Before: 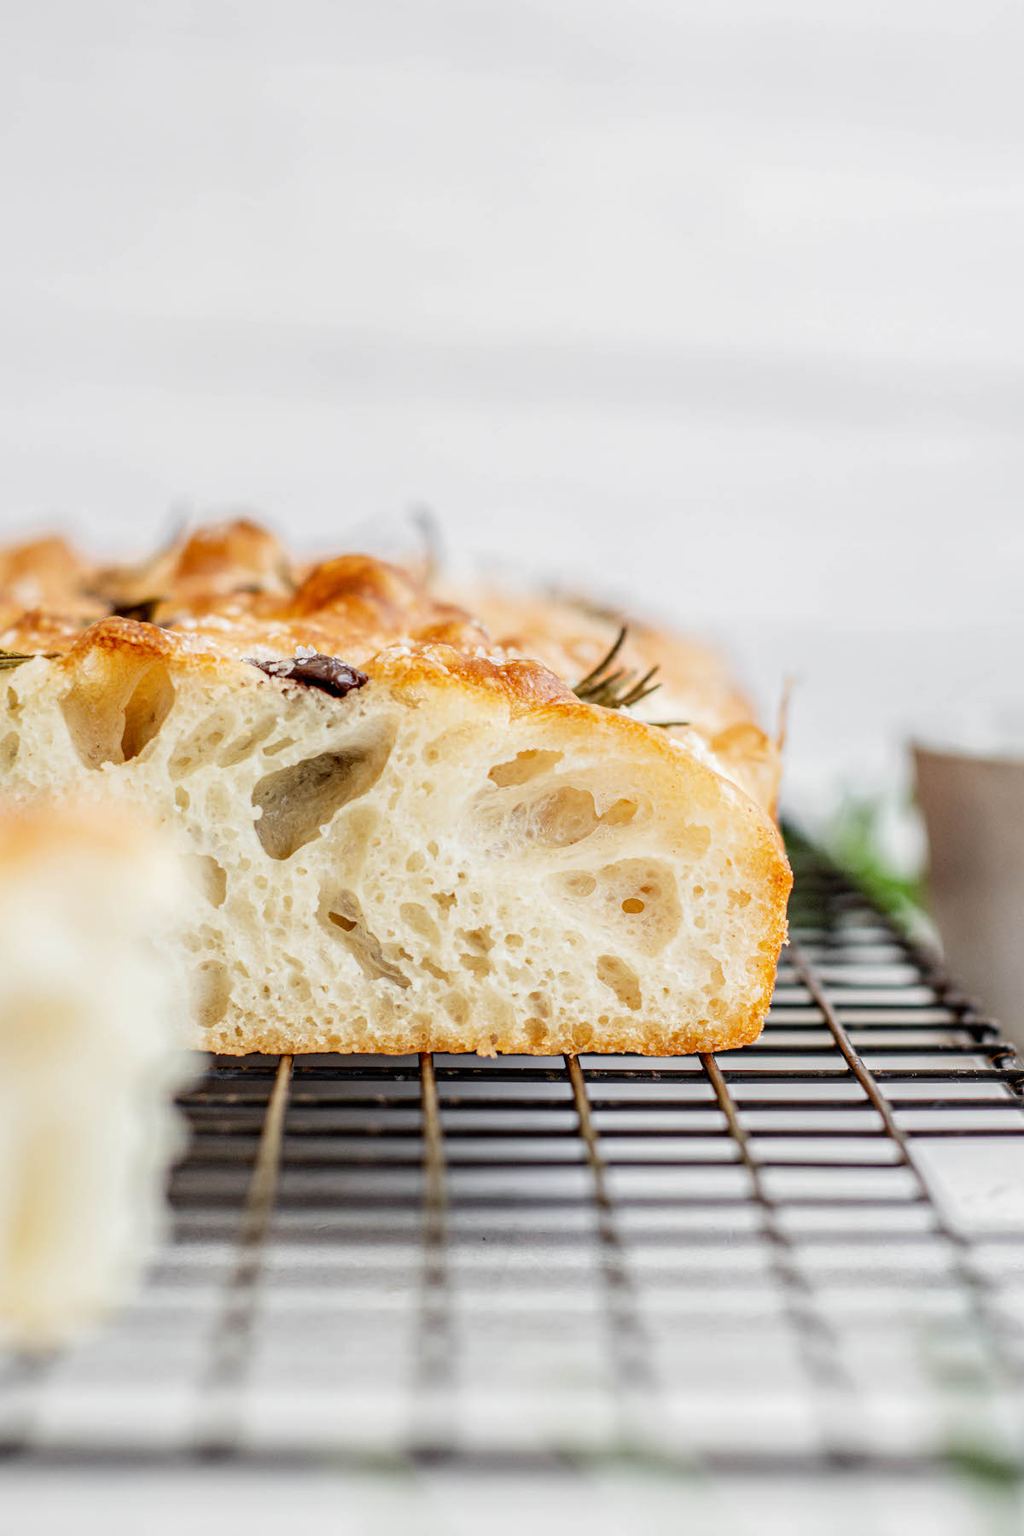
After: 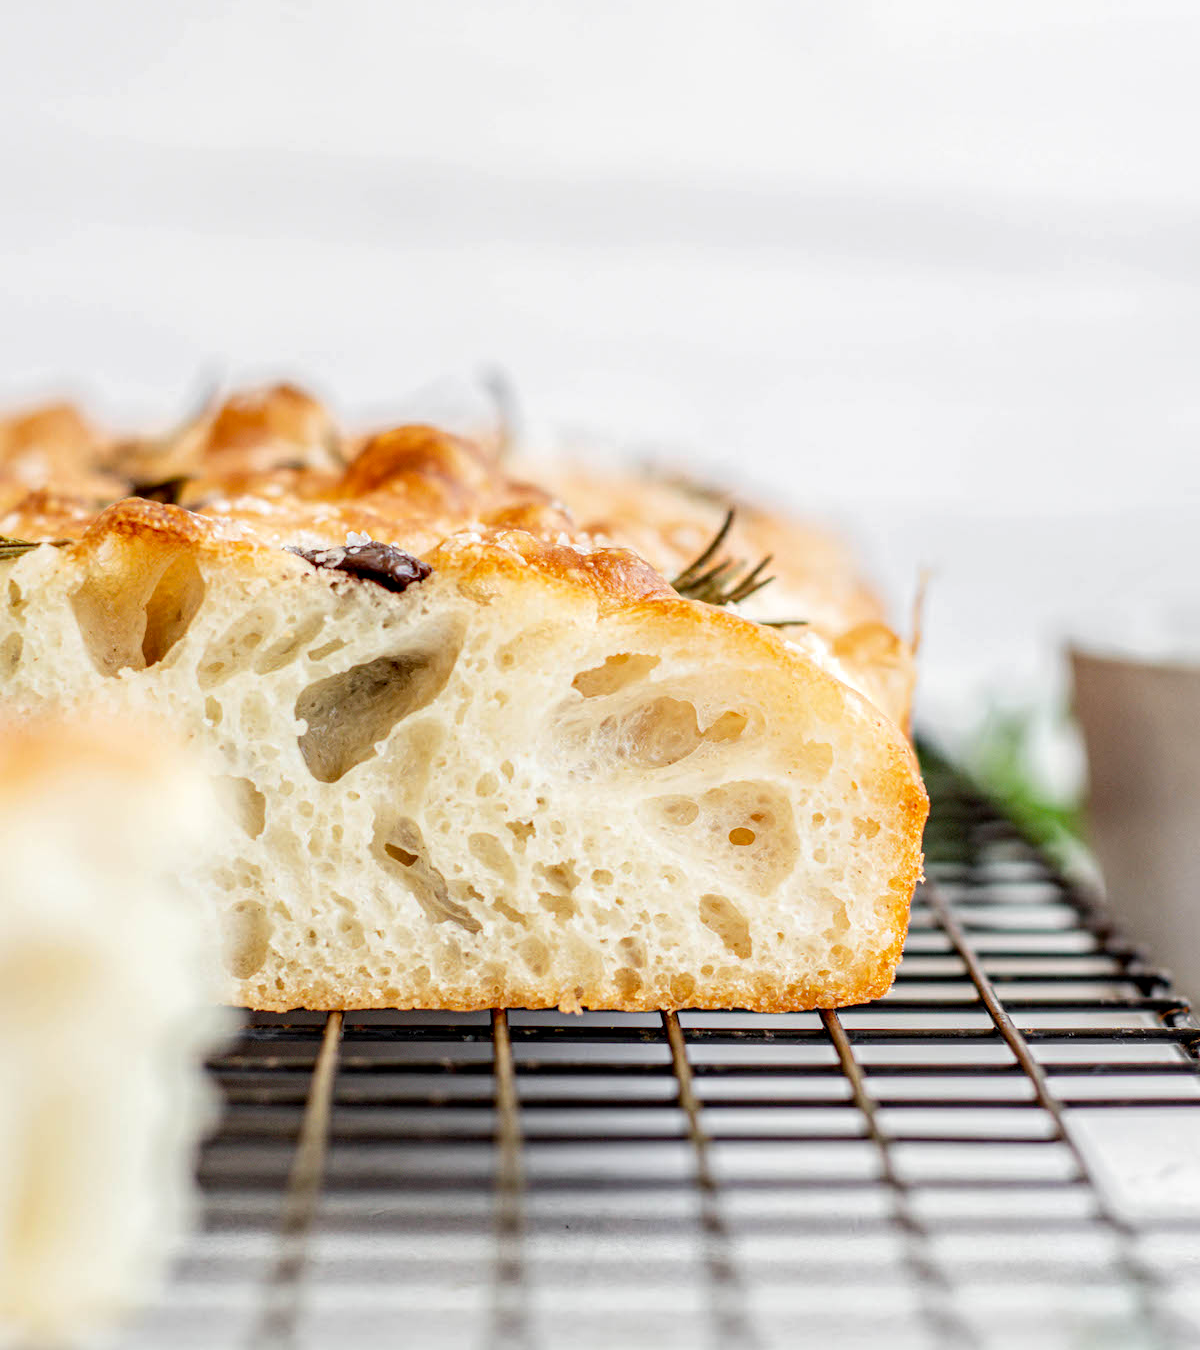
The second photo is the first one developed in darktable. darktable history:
crop and rotate: top 12.5%, bottom 12.5%
exposure: black level correction 0.002, exposure 0.15 EV, compensate highlight preservation false
